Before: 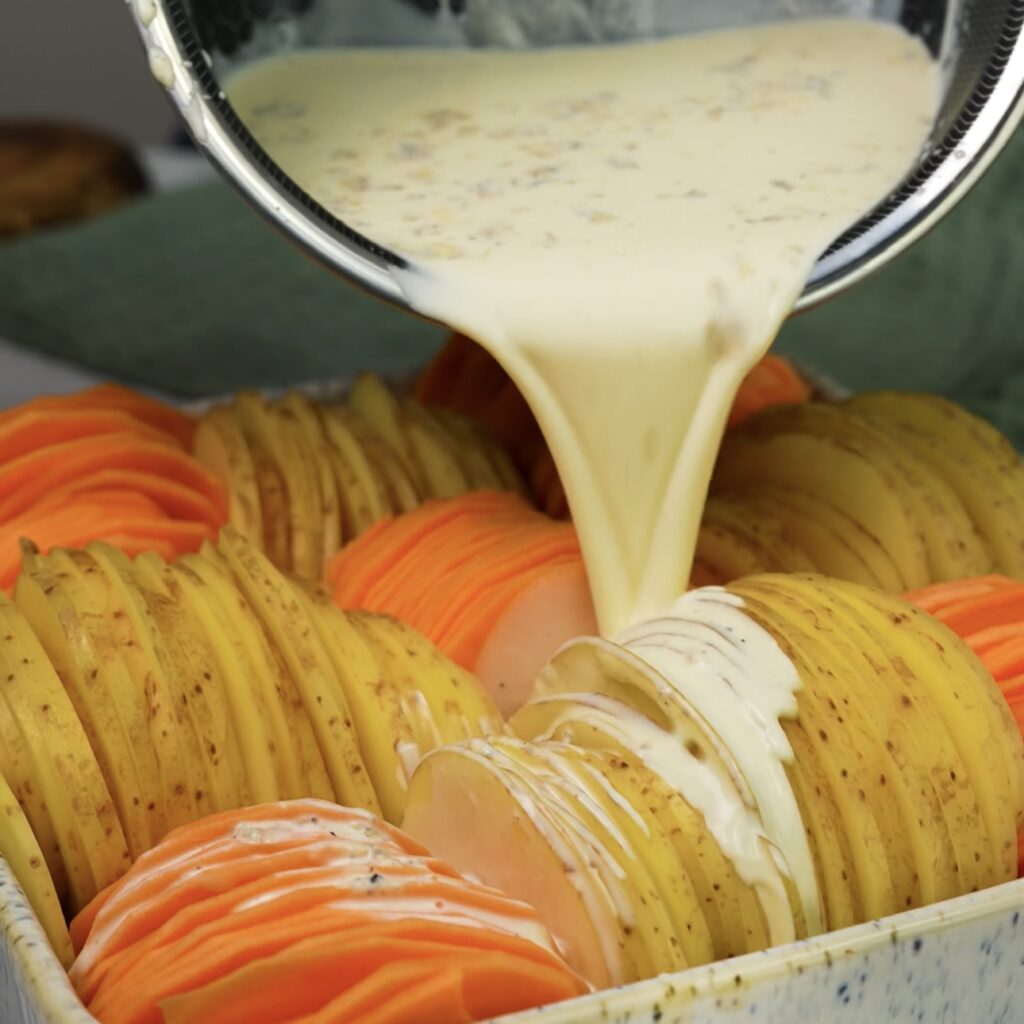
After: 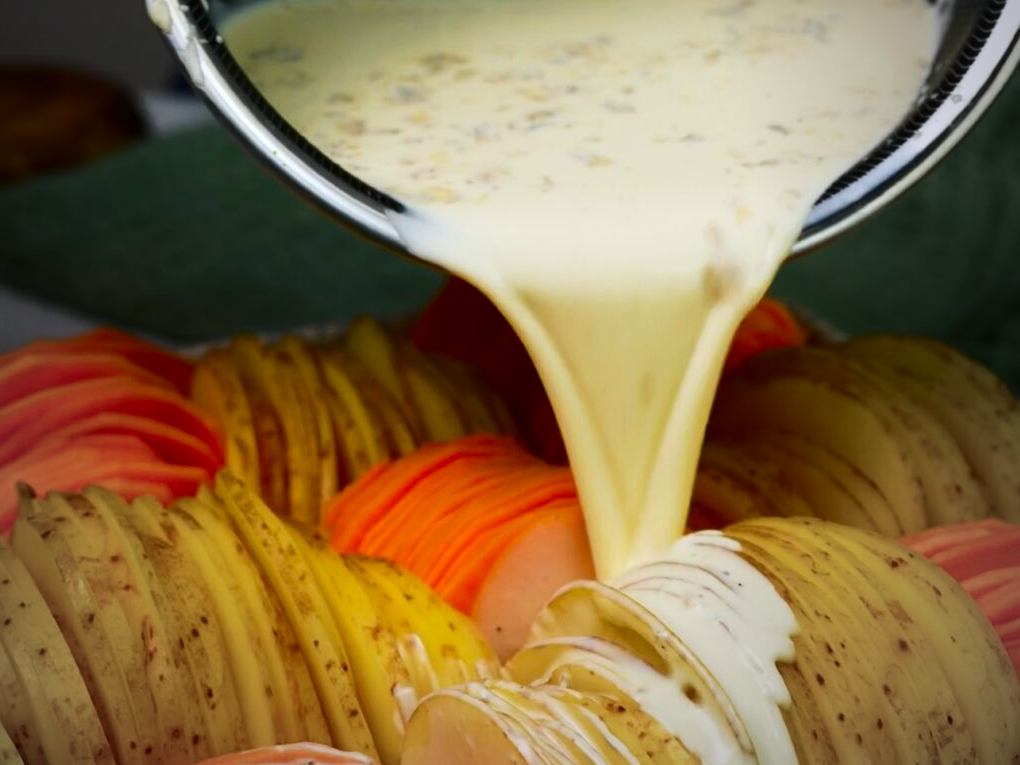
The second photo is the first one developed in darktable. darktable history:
white balance: red 0.984, blue 1.059
vignetting: fall-off start 72.14%, fall-off radius 108.07%, brightness -0.713, saturation -0.488, center (-0.054, -0.359), width/height ratio 0.729
crop: left 0.387%, top 5.469%, bottom 19.809%
contrast brightness saturation: contrast 0.19, brightness -0.11, saturation 0.21
